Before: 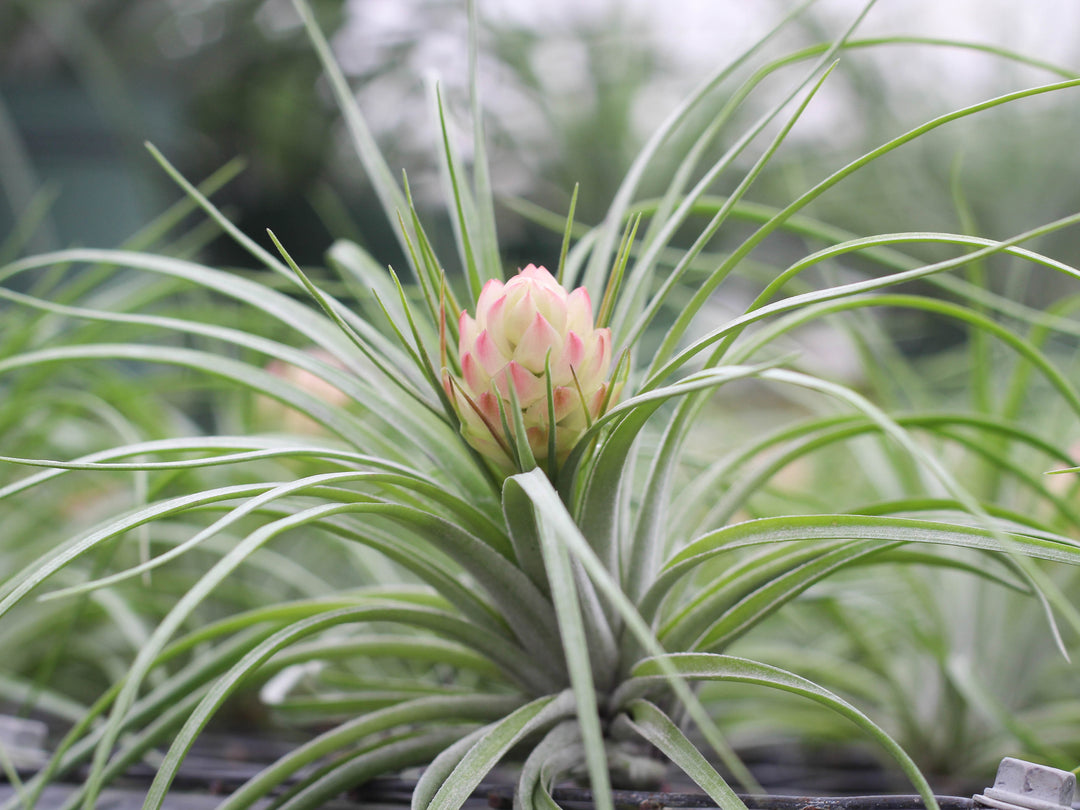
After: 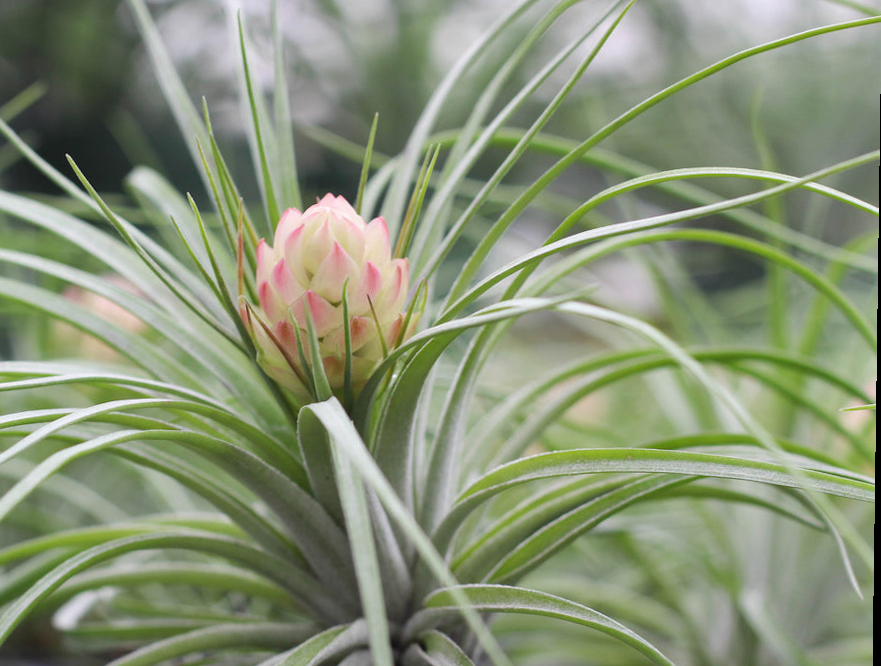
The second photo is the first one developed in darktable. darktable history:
crop: left 19.159%, top 9.58%, bottom 9.58%
shadows and highlights: soften with gaussian
rotate and perspective: rotation 0.8°, automatic cropping off
